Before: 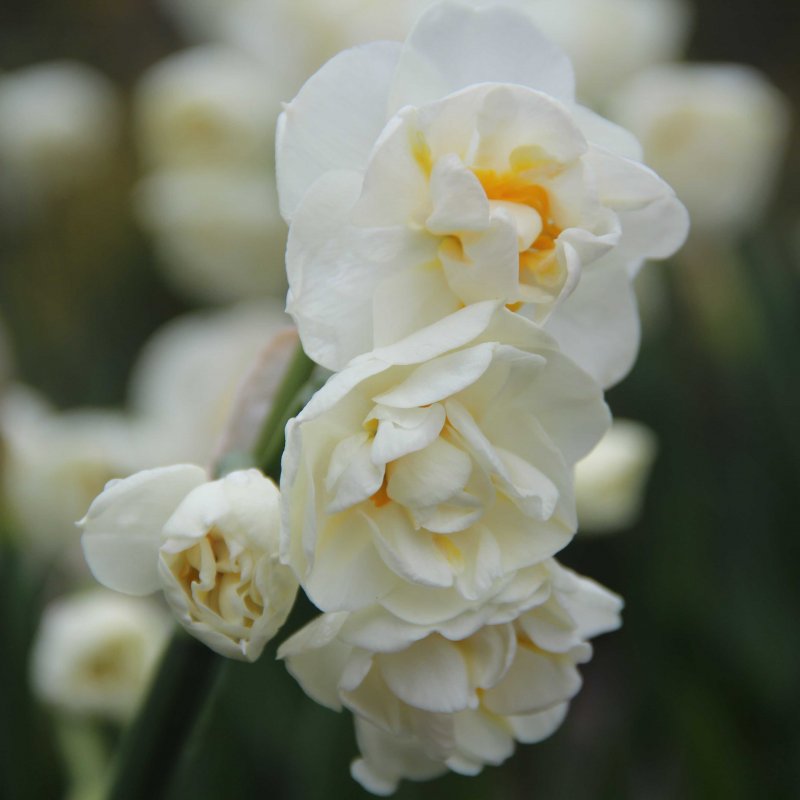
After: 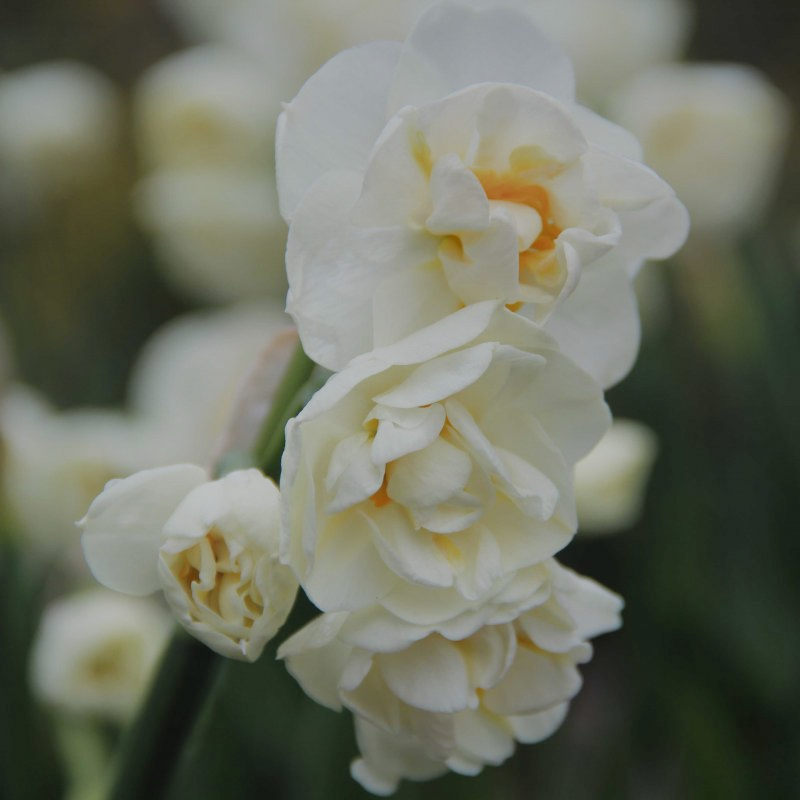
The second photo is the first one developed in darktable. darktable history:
filmic rgb: black relative exposure -14.2 EV, white relative exposure 3.36 EV, threshold 3 EV, hardness 7.87, contrast 0.986, add noise in highlights 0.001, color science v3 (2019), use custom middle-gray values true, contrast in highlights soft, enable highlight reconstruction true
shadows and highlights: shadows 39.96, highlights -60.05
